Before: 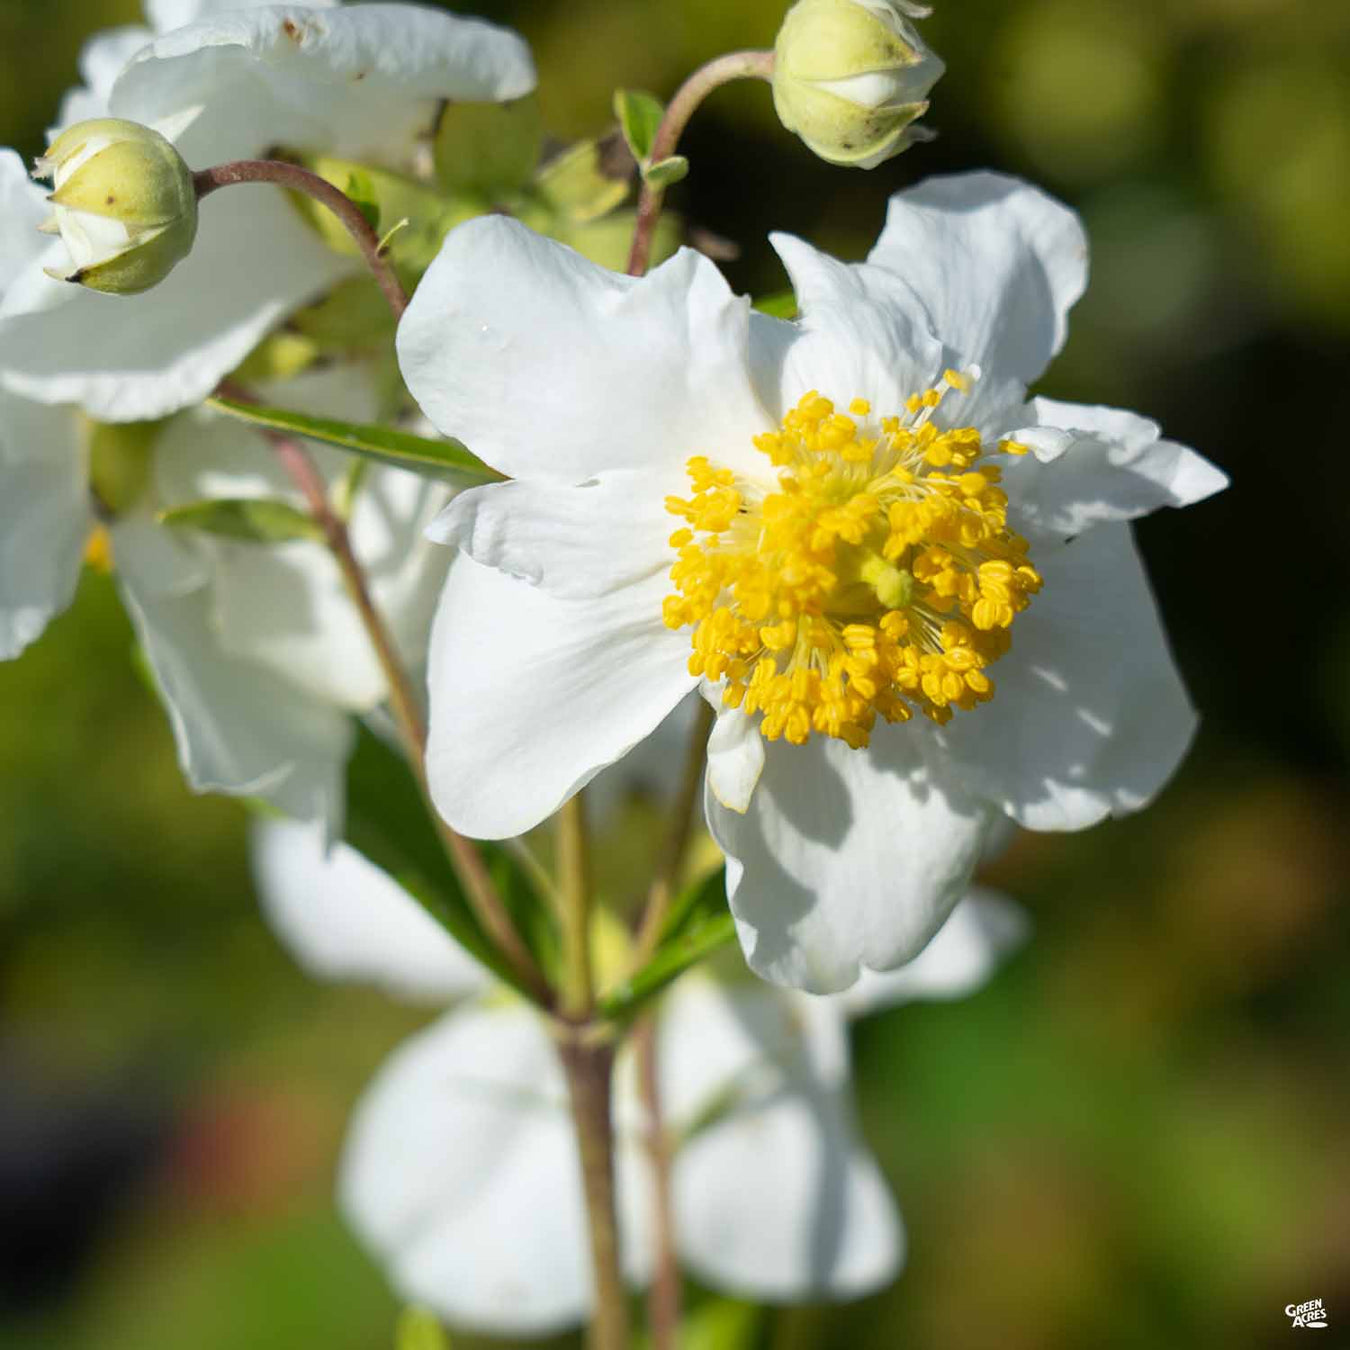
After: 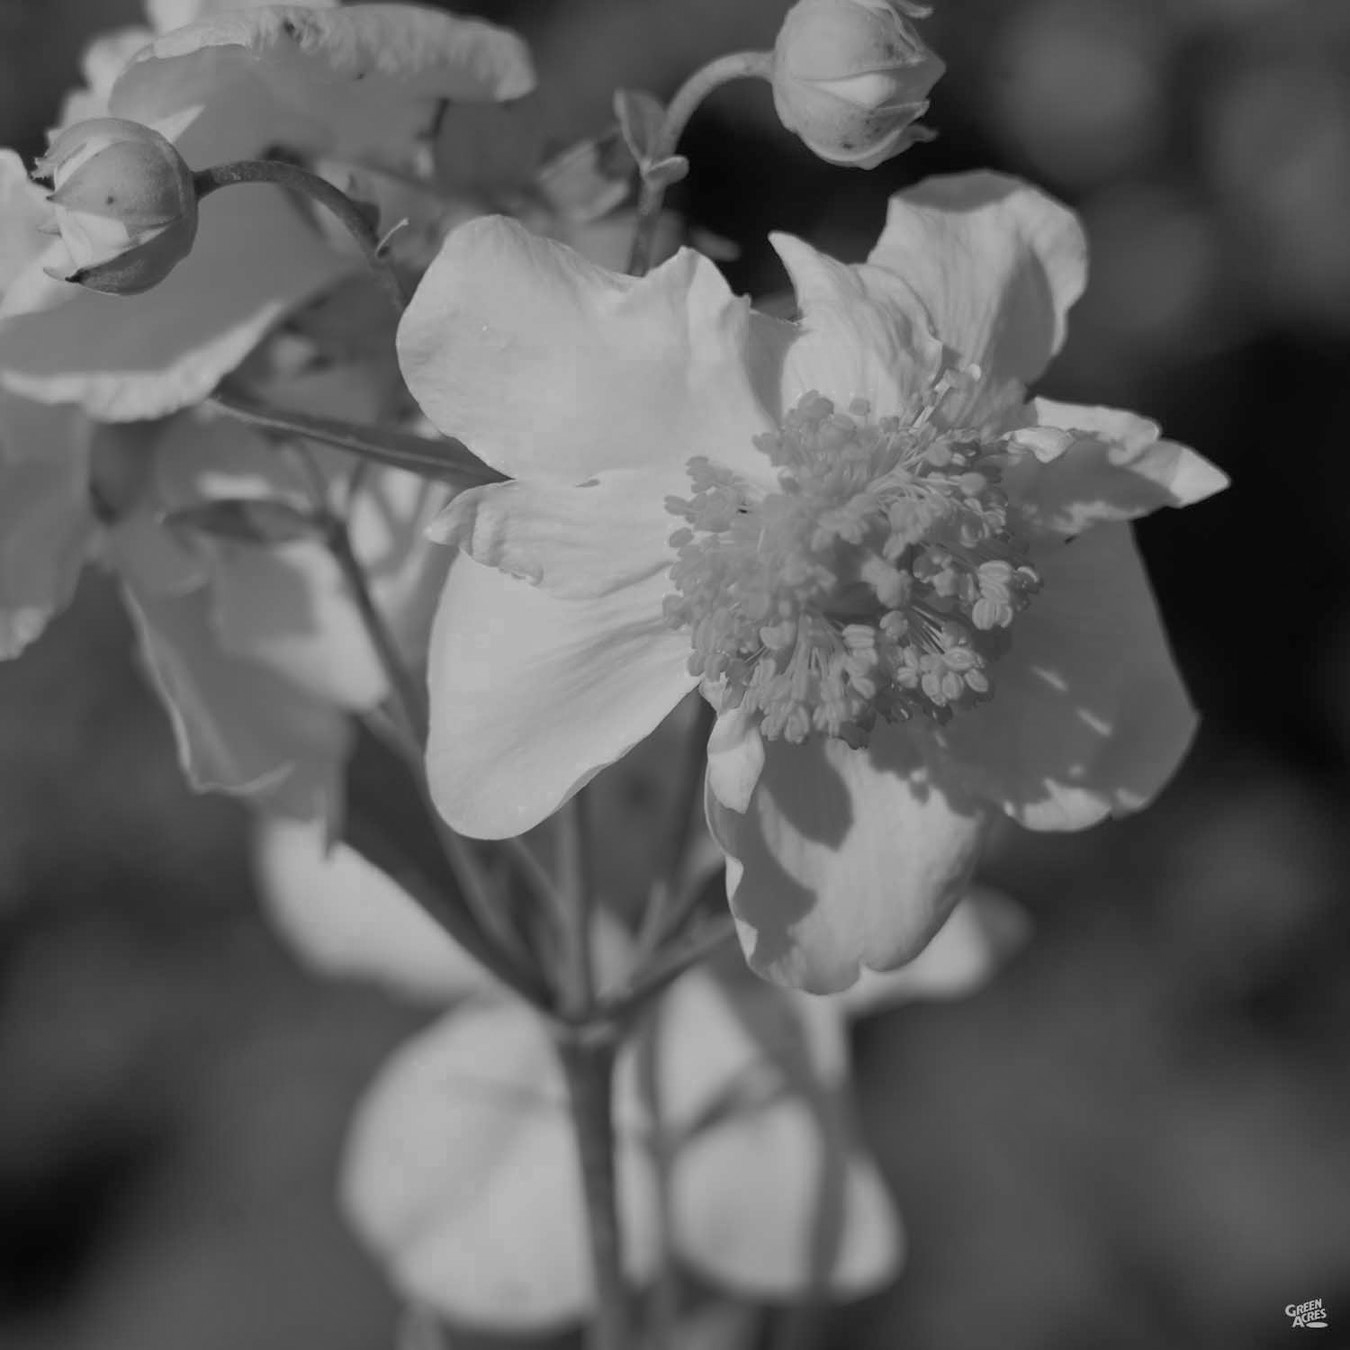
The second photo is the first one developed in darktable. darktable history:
color zones: curves: ch0 [(0, 0.613) (0.01, 0.613) (0.245, 0.448) (0.498, 0.529) (0.642, 0.665) (0.879, 0.777) (0.99, 0.613)]; ch1 [(0, 0) (0.143, 0) (0.286, 0) (0.429, 0) (0.571, 0) (0.714, 0) (0.857, 0)]
tone equalizer: -8 EV -0.017 EV, -7 EV 0.006 EV, -6 EV -0.008 EV, -5 EV 0.006 EV, -4 EV -0.047 EV, -3 EV -0.231 EV, -2 EV -0.661 EV, -1 EV -0.993 EV, +0 EV -0.974 EV
